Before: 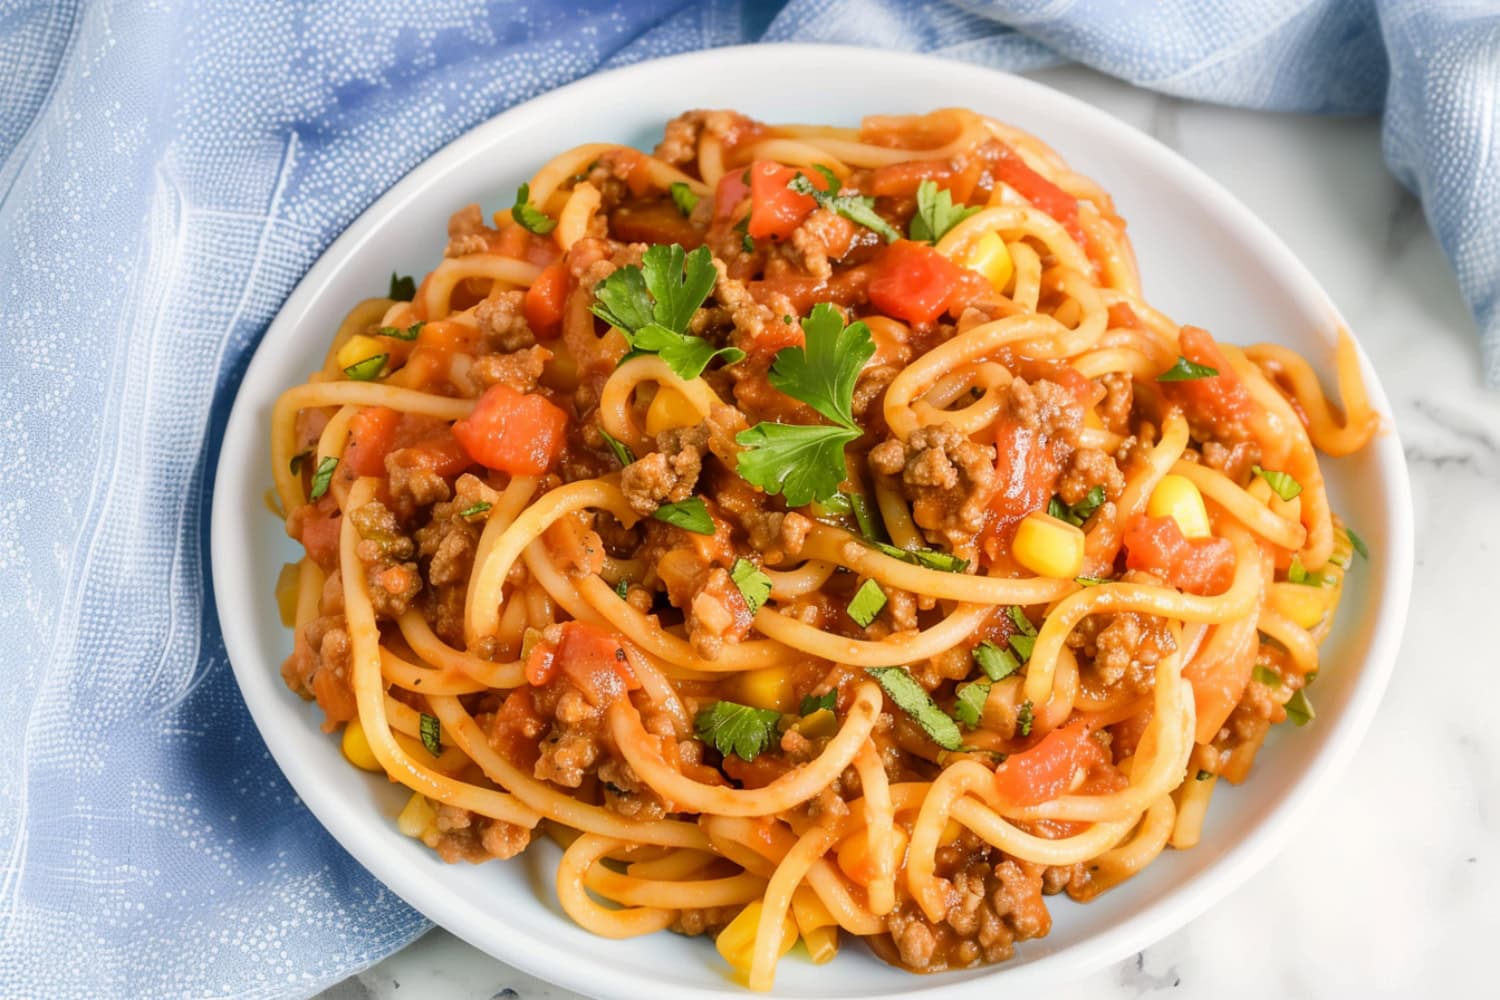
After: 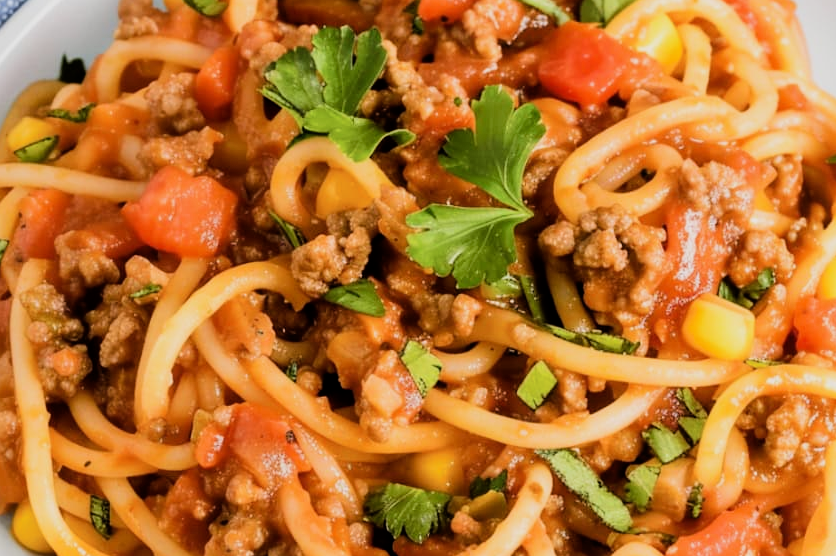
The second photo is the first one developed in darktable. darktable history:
local contrast: mode bilateral grid, contrast 14, coarseness 35, detail 105%, midtone range 0.2
filmic rgb: black relative exposure -5.03 EV, white relative exposure 3.97 EV, hardness 2.9, contrast 1.395, highlights saturation mix -28.58%
crop and rotate: left 22.031%, top 21.886%, right 22.221%, bottom 22.424%
